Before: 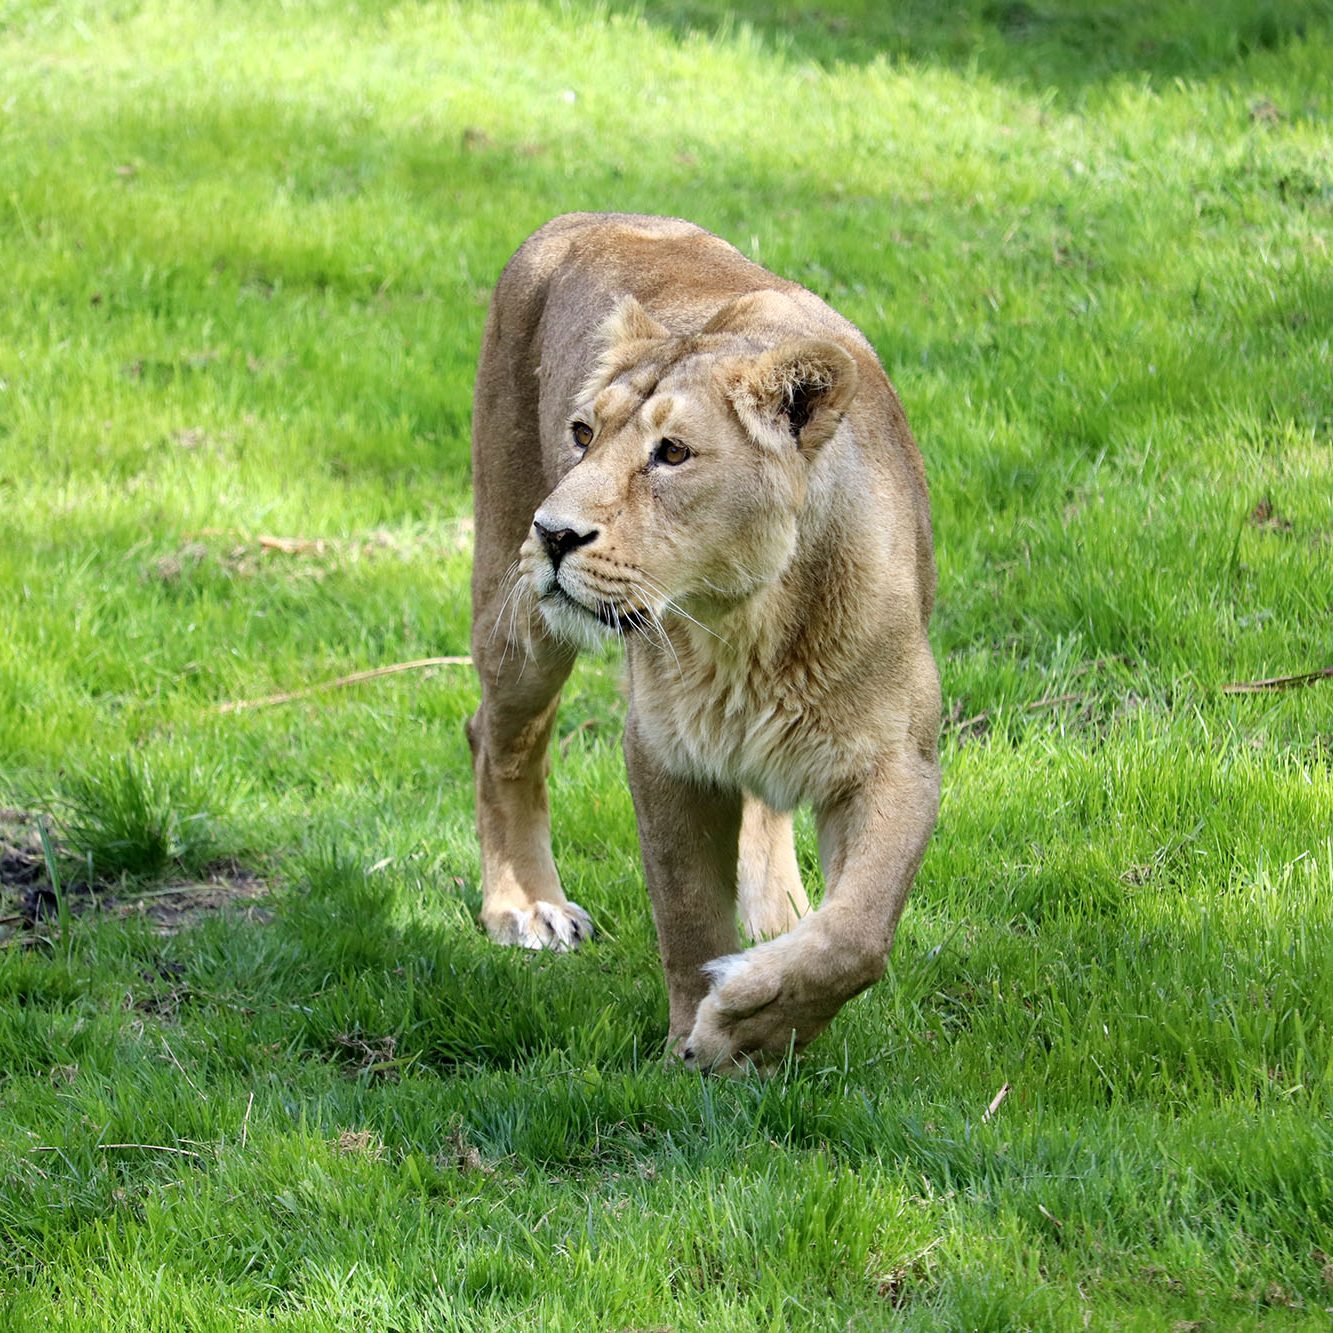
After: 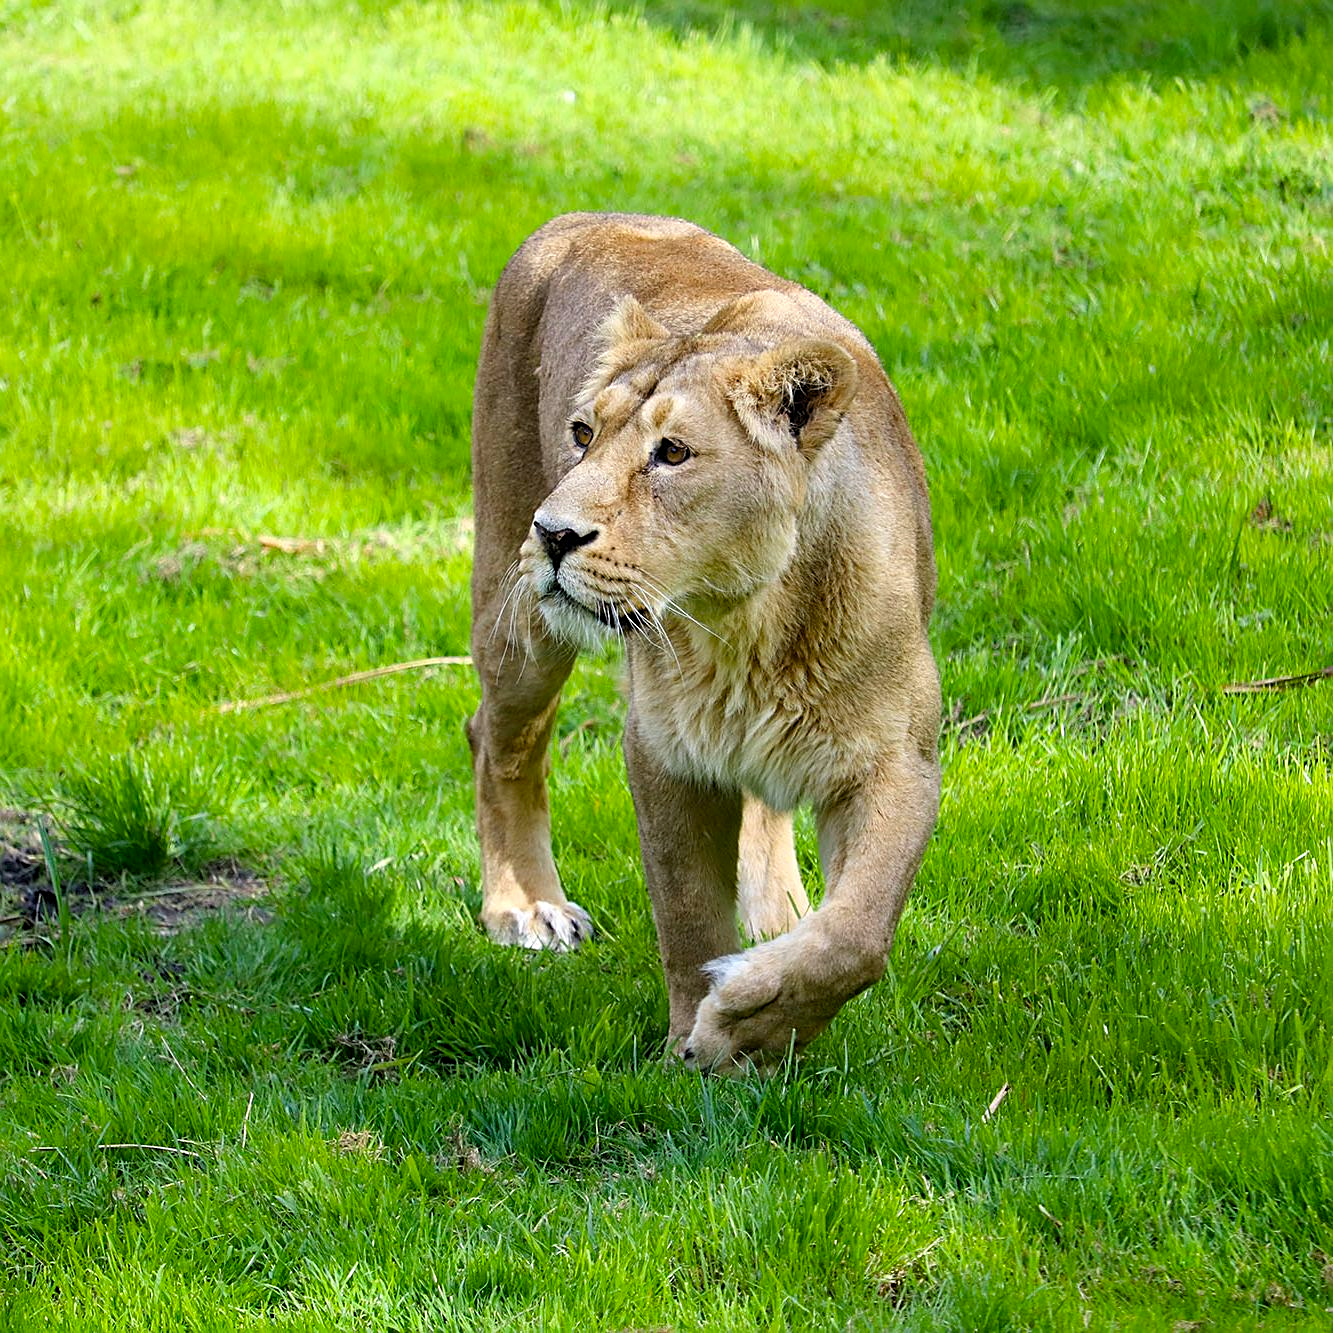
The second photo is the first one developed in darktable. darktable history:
color balance rgb: perceptual saturation grading › global saturation 34.05%, global vibrance 5.56%
sharpen: on, module defaults
